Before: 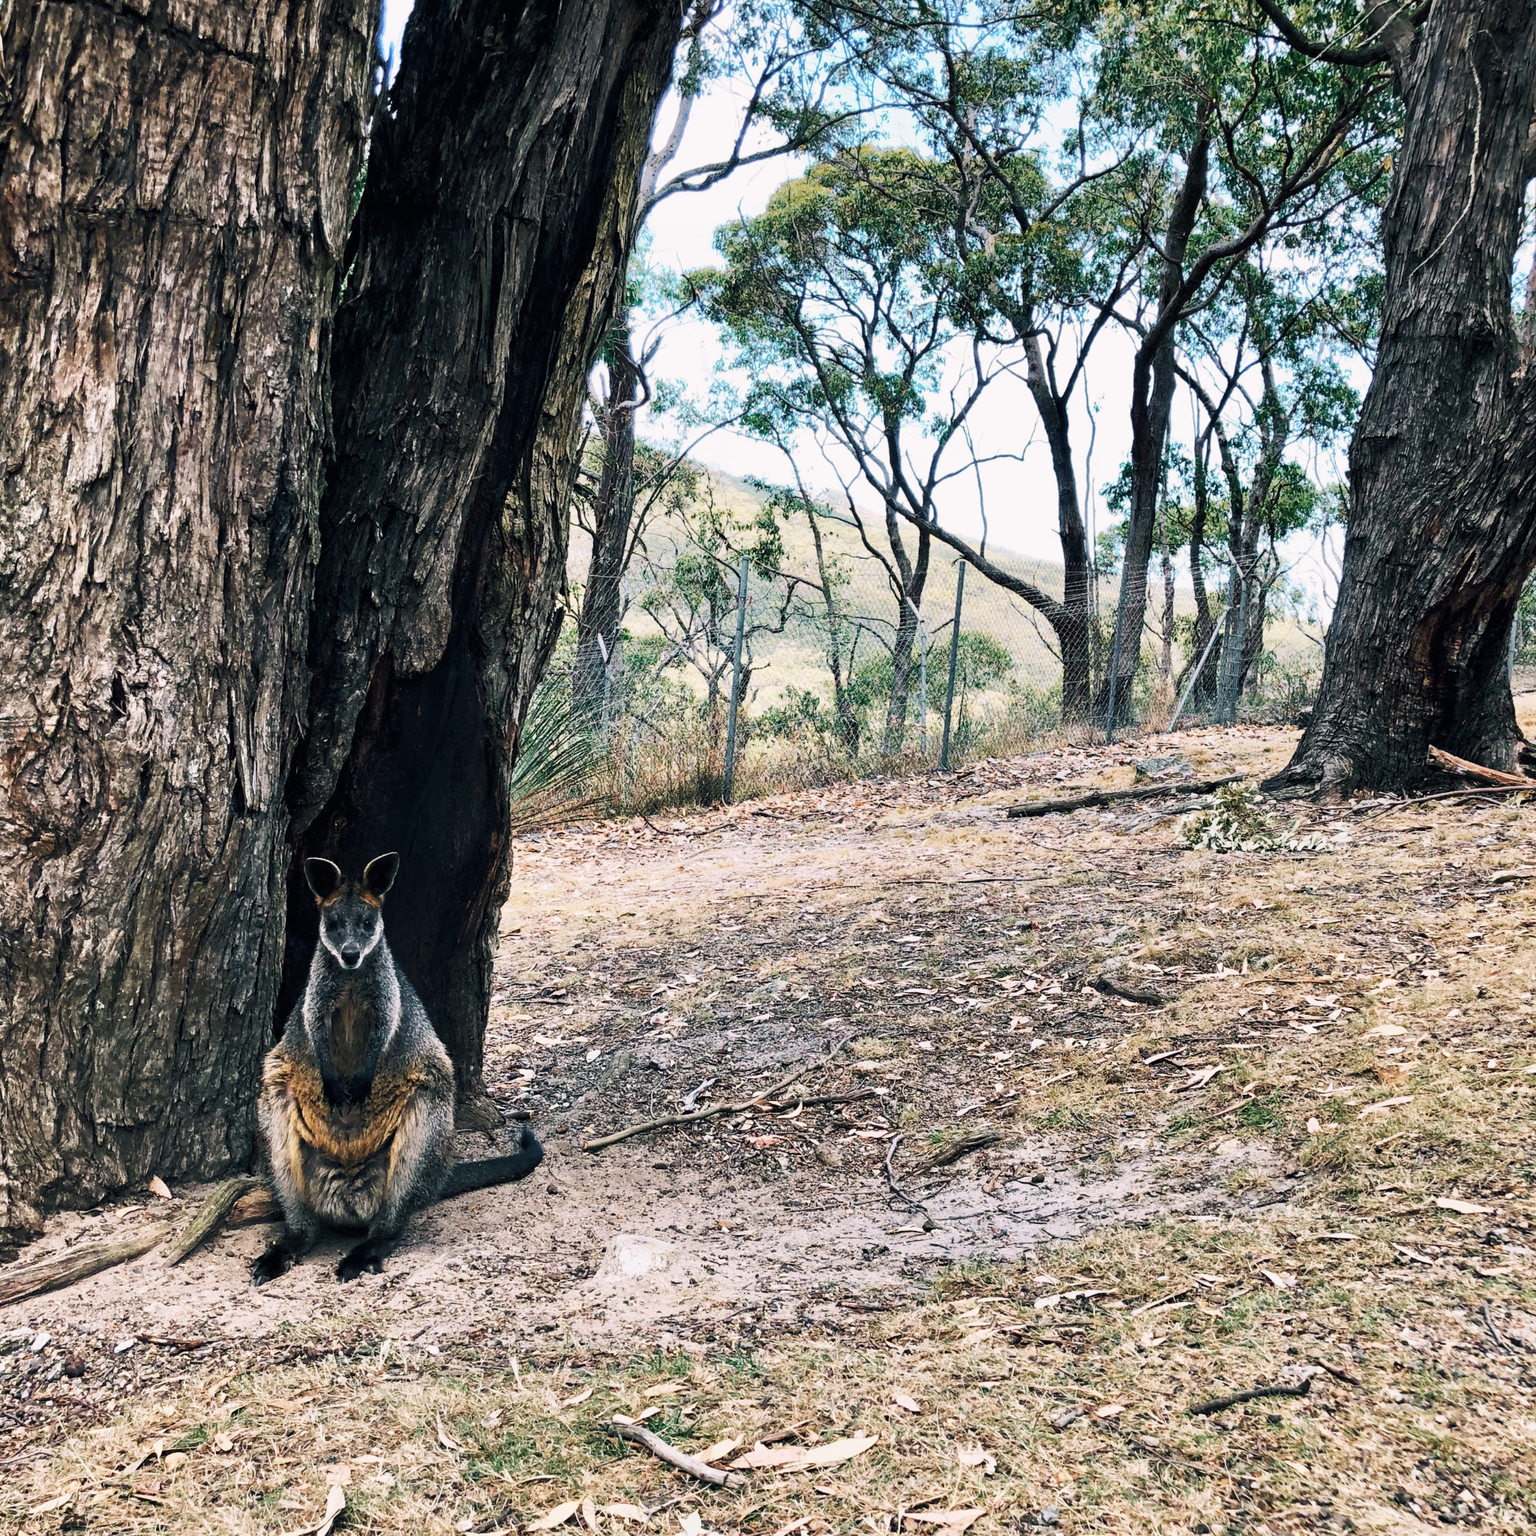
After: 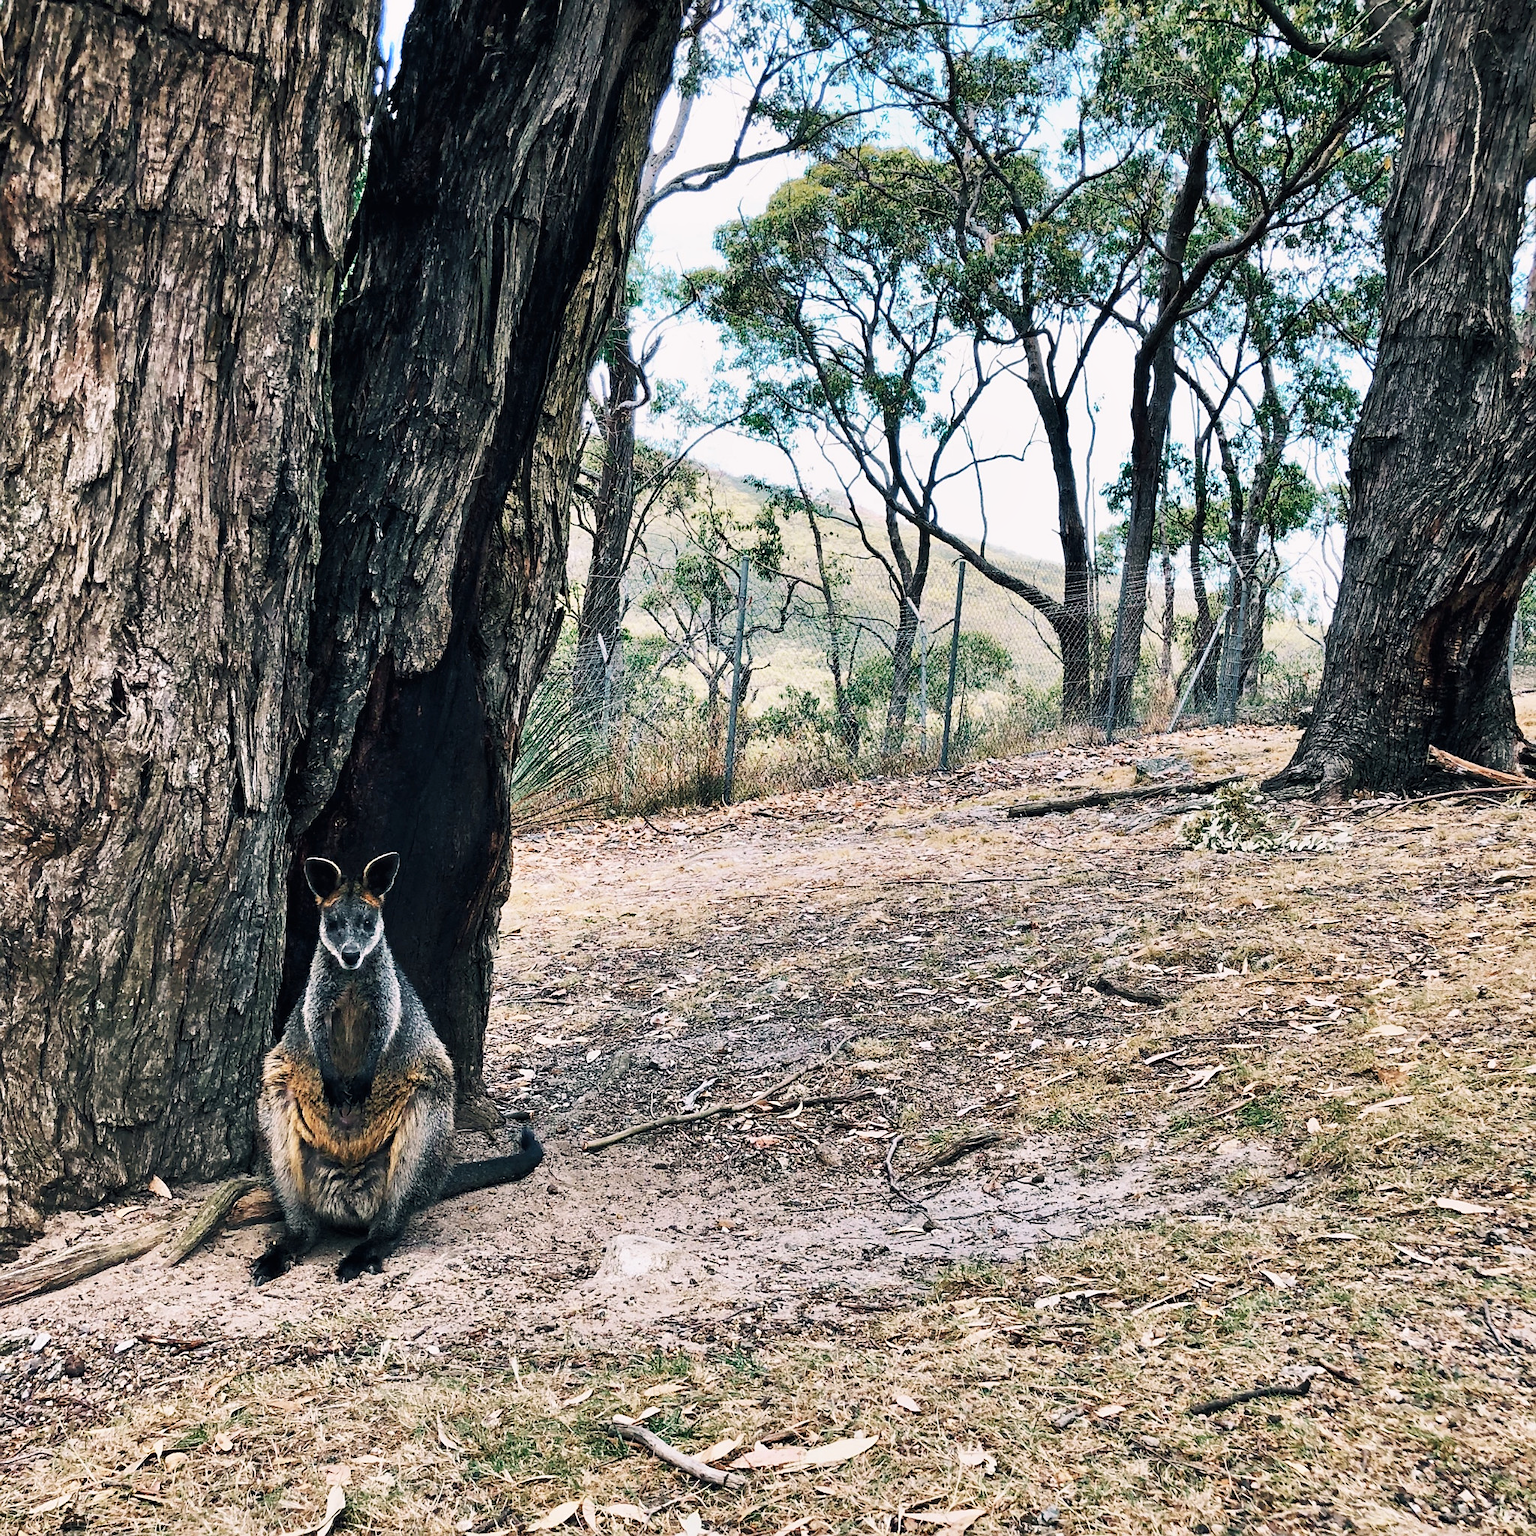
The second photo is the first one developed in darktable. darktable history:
sharpen: radius 1.458, amount 0.398, threshold 1.271
shadows and highlights: soften with gaussian
